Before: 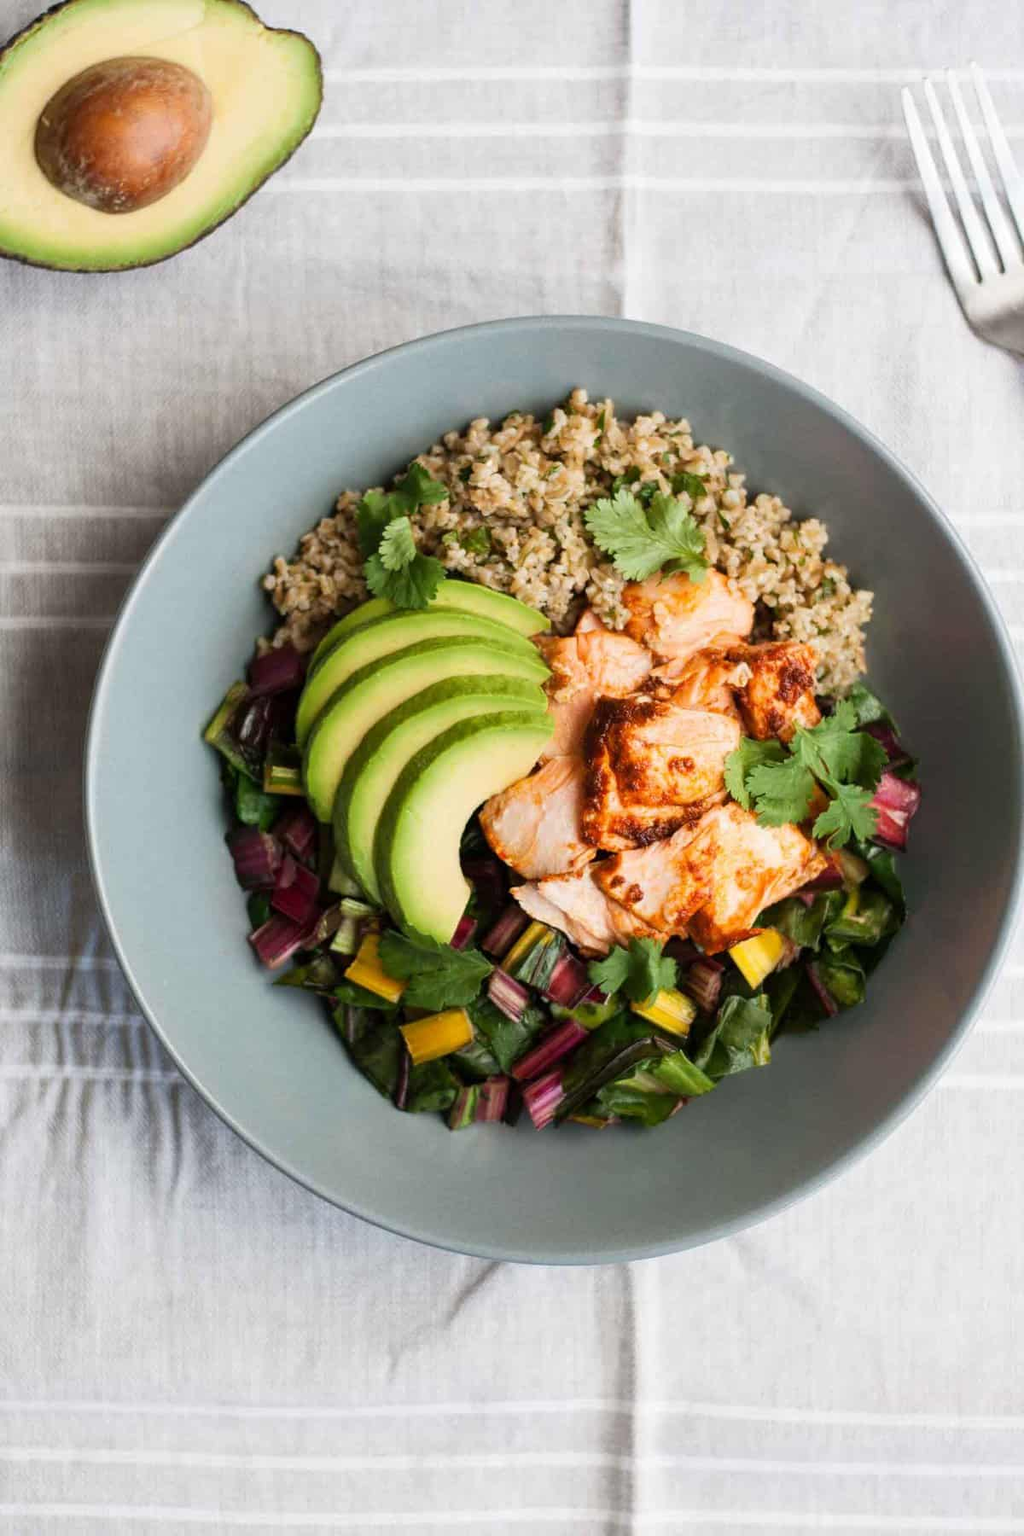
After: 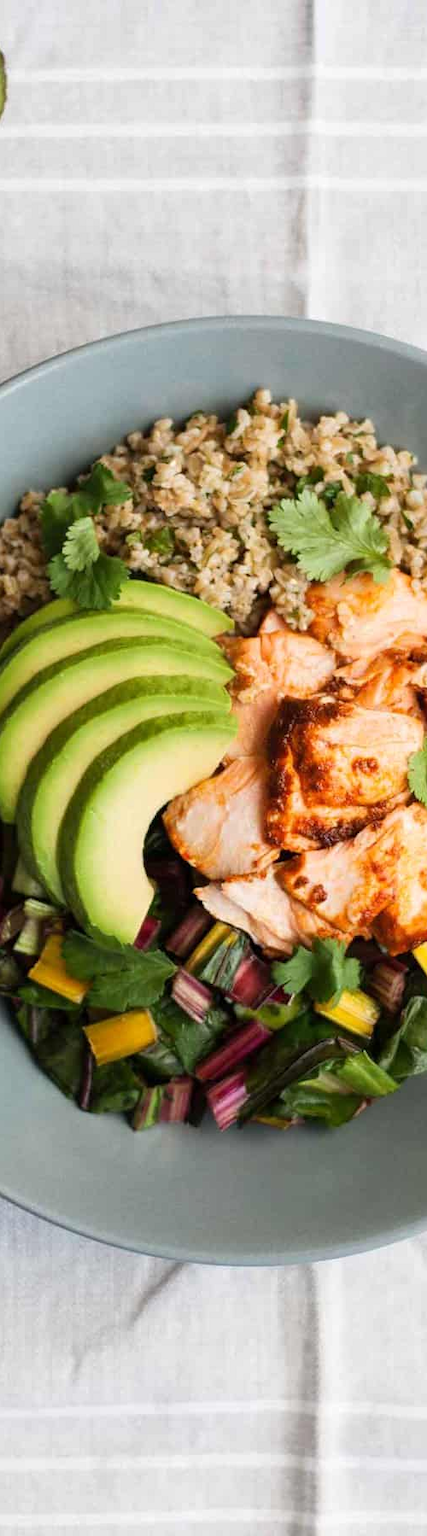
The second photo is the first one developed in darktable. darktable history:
crop: left 30.978%, right 27.27%
levels: mode automatic, levels [0, 0.476, 0.951]
